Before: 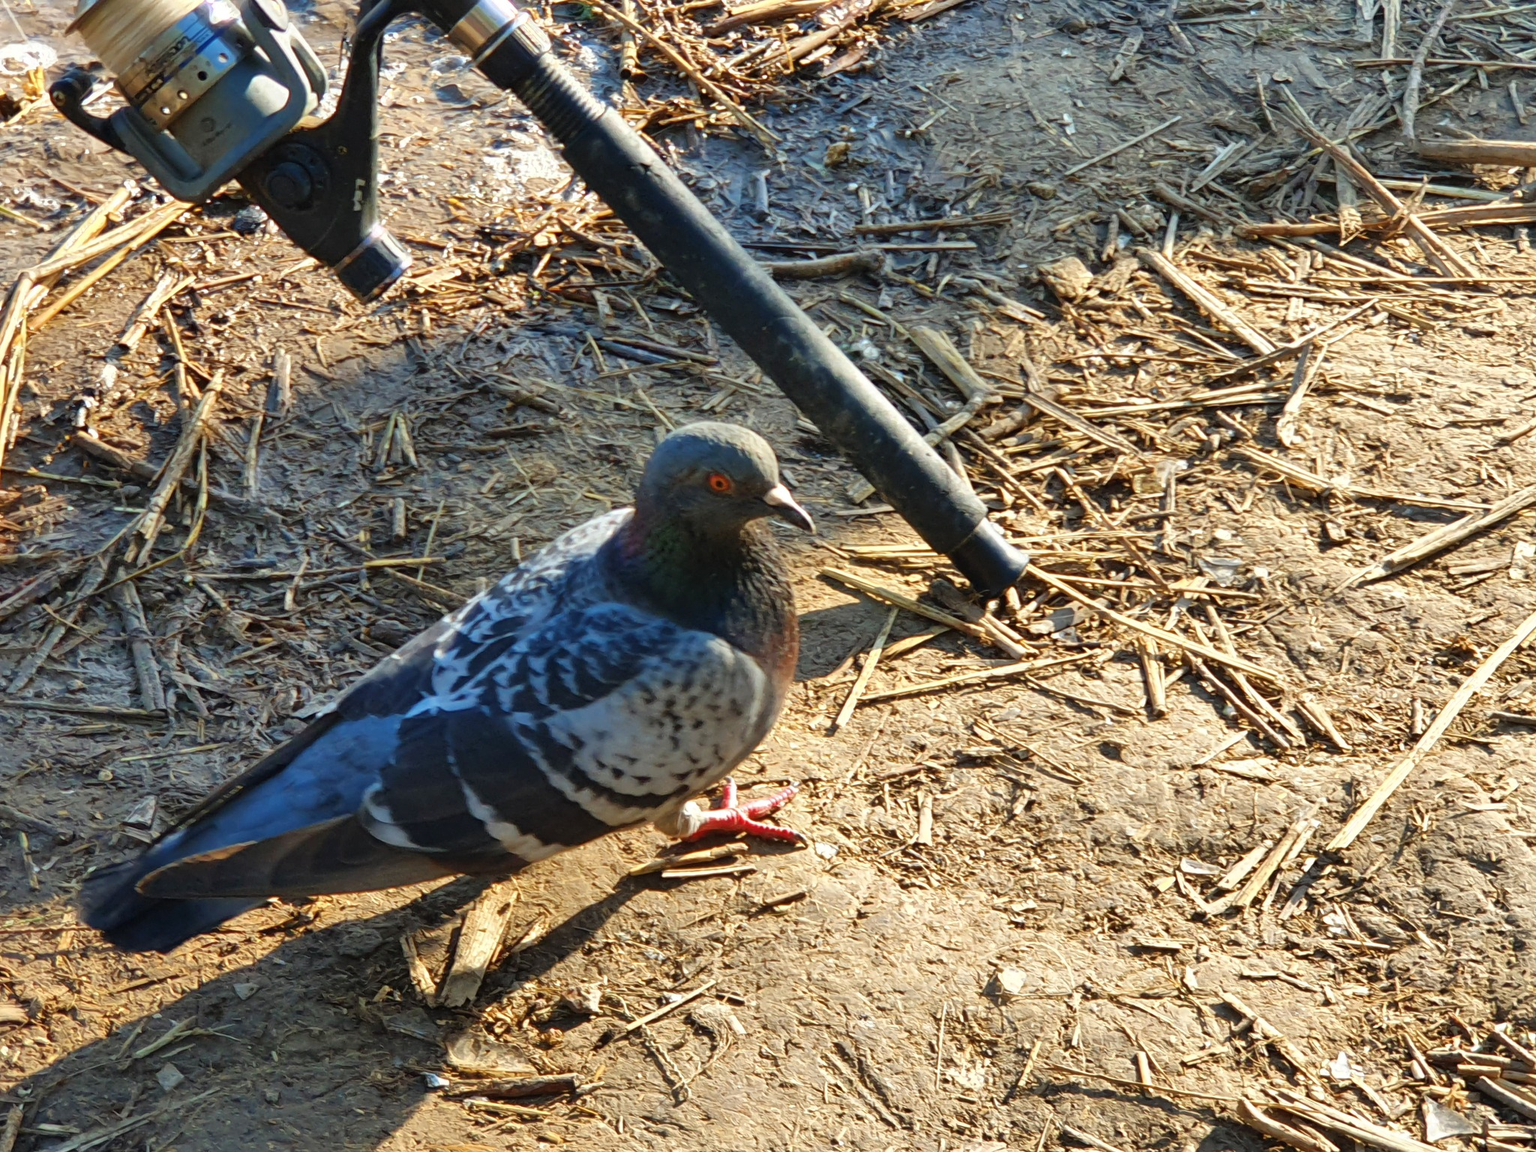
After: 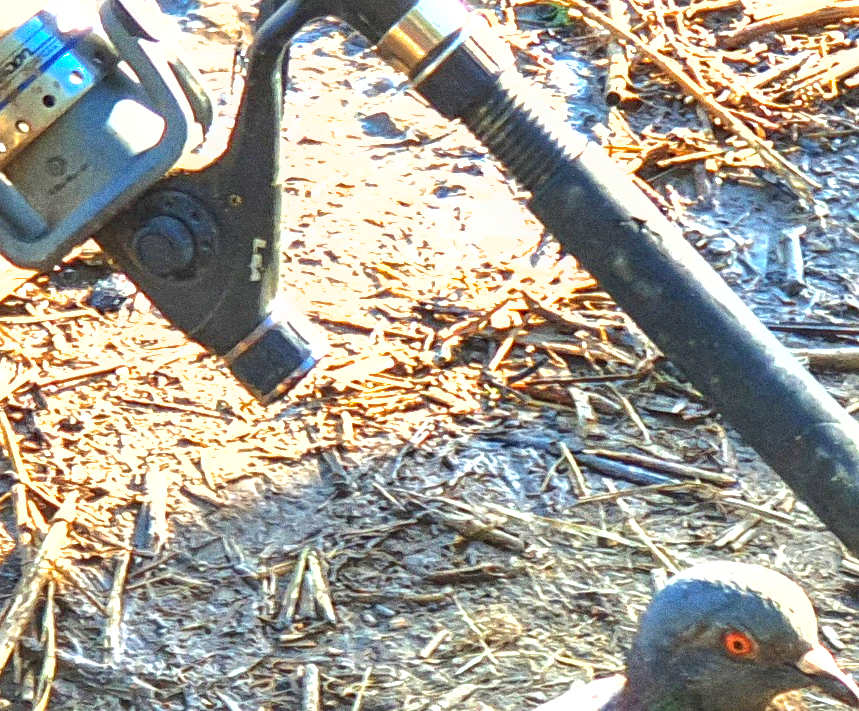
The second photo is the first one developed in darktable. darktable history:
local contrast: on, module defaults
crop and rotate: left 10.817%, top 0.062%, right 47.194%, bottom 53.626%
sharpen: amount 0.2
grain: coarseness 0.09 ISO, strength 40%
shadows and highlights: on, module defaults
exposure: black level correction 0, exposure 1.7 EV, compensate exposure bias true, compensate highlight preservation false
